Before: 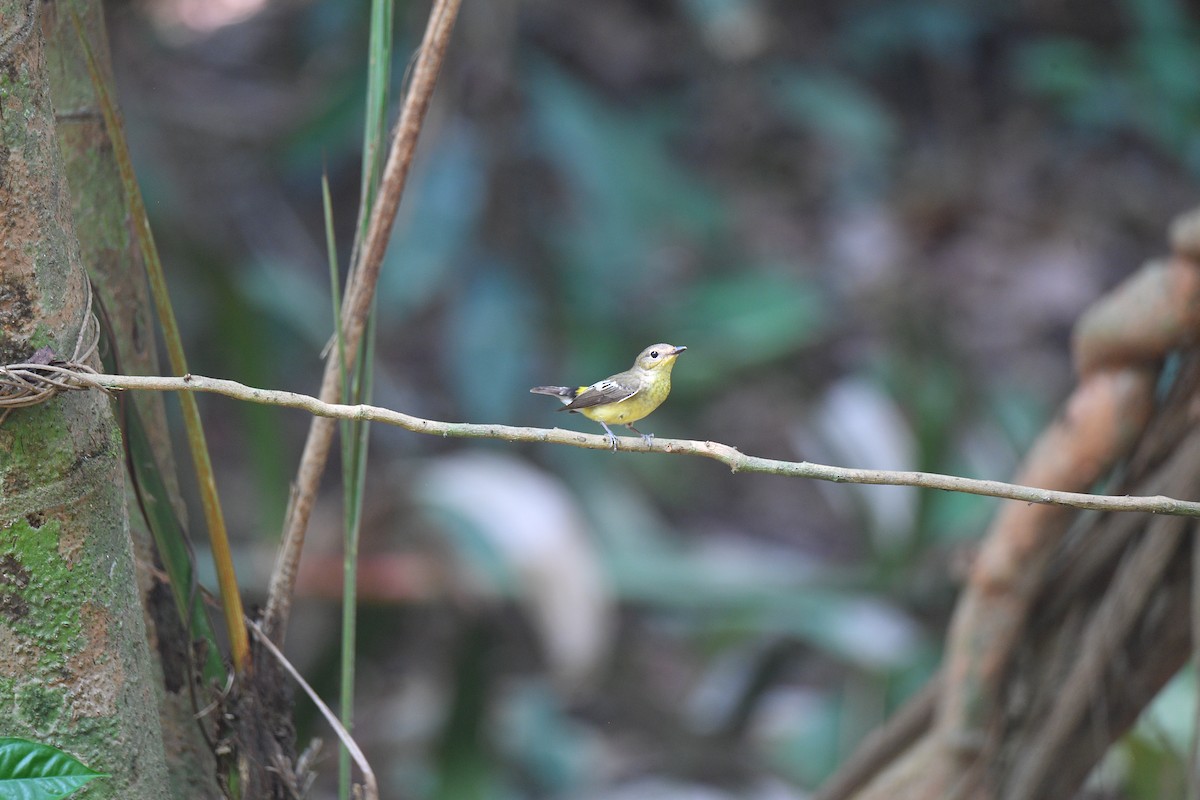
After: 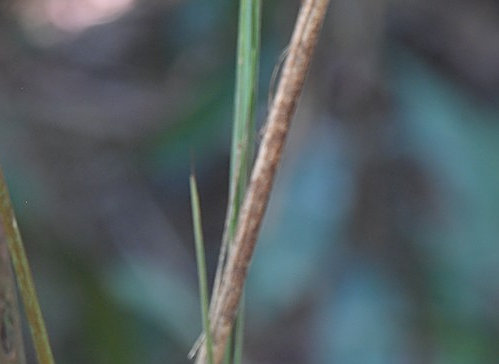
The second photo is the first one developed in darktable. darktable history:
color zones: curves: ch2 [(0, 0.5) (0.143, 0.5) (0.286, 0.489) (0.415, 0.421) (0.571, 0.5) (0.714, 0.5) (0.857, 0.5) (1, 0.5)]
crop and rotate: left 11.052%, top 0.072%, right 47.341%, bottom 54.351%
sharpen: on, module defaults
